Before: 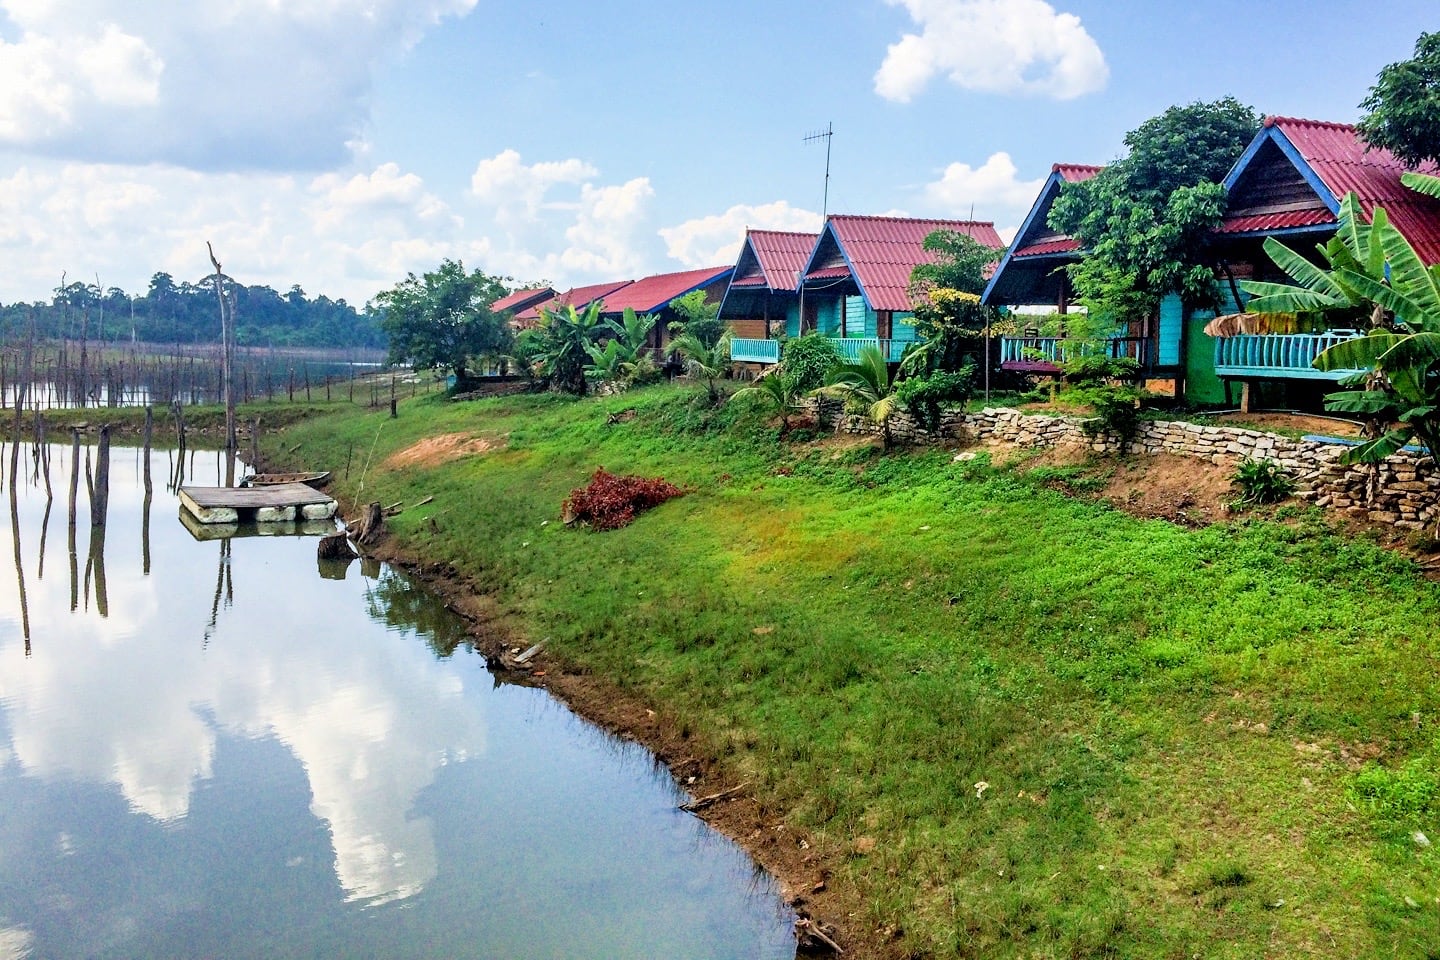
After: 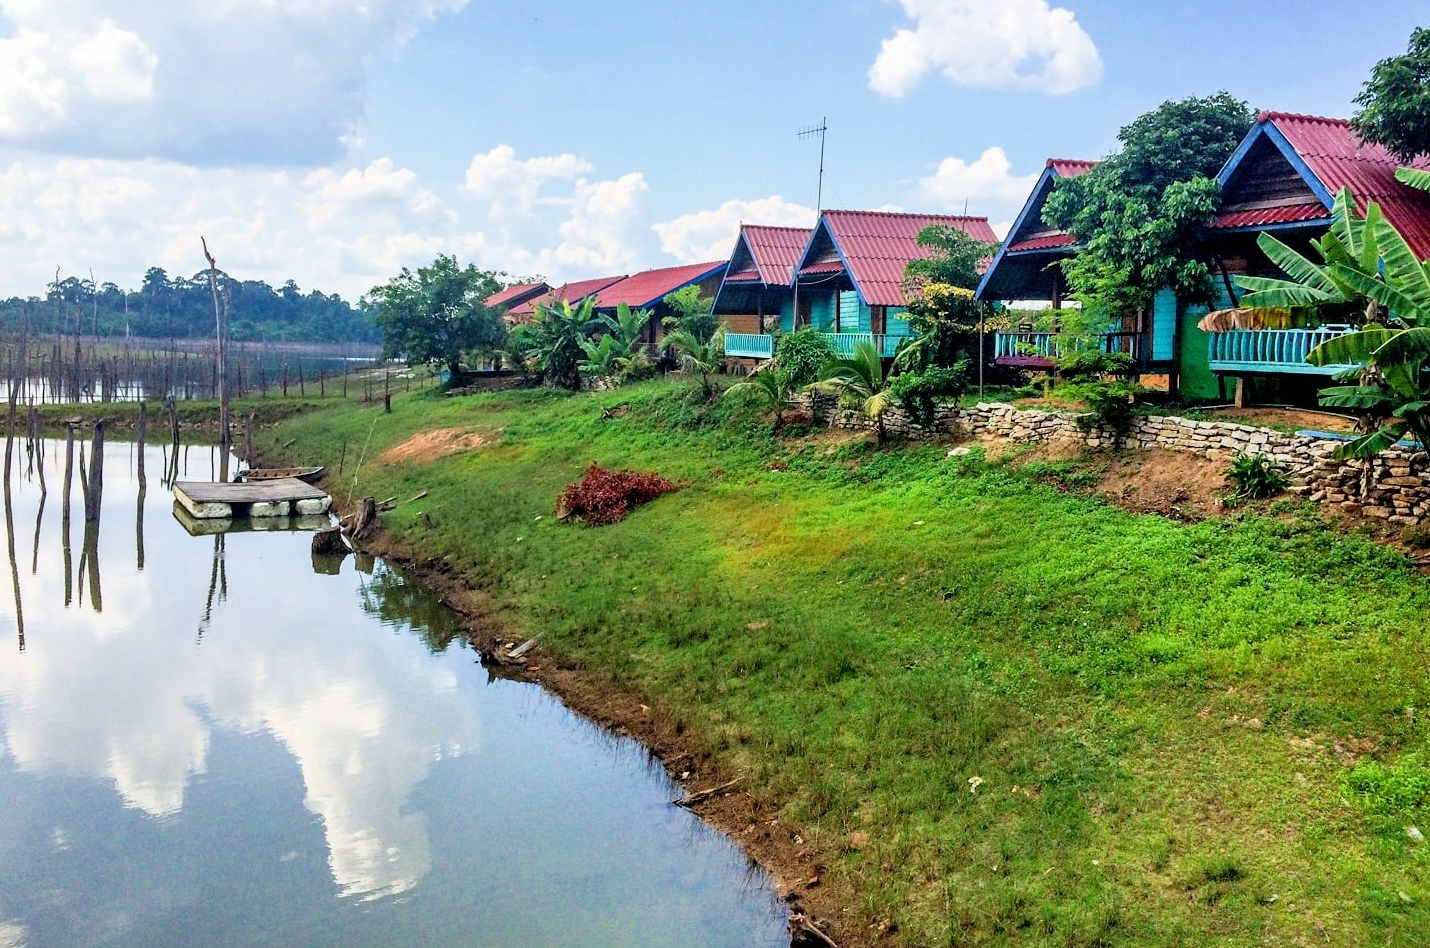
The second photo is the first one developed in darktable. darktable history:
crop: left 0.458%, top 0.525%, right 0.207%, bottom 0.682%
